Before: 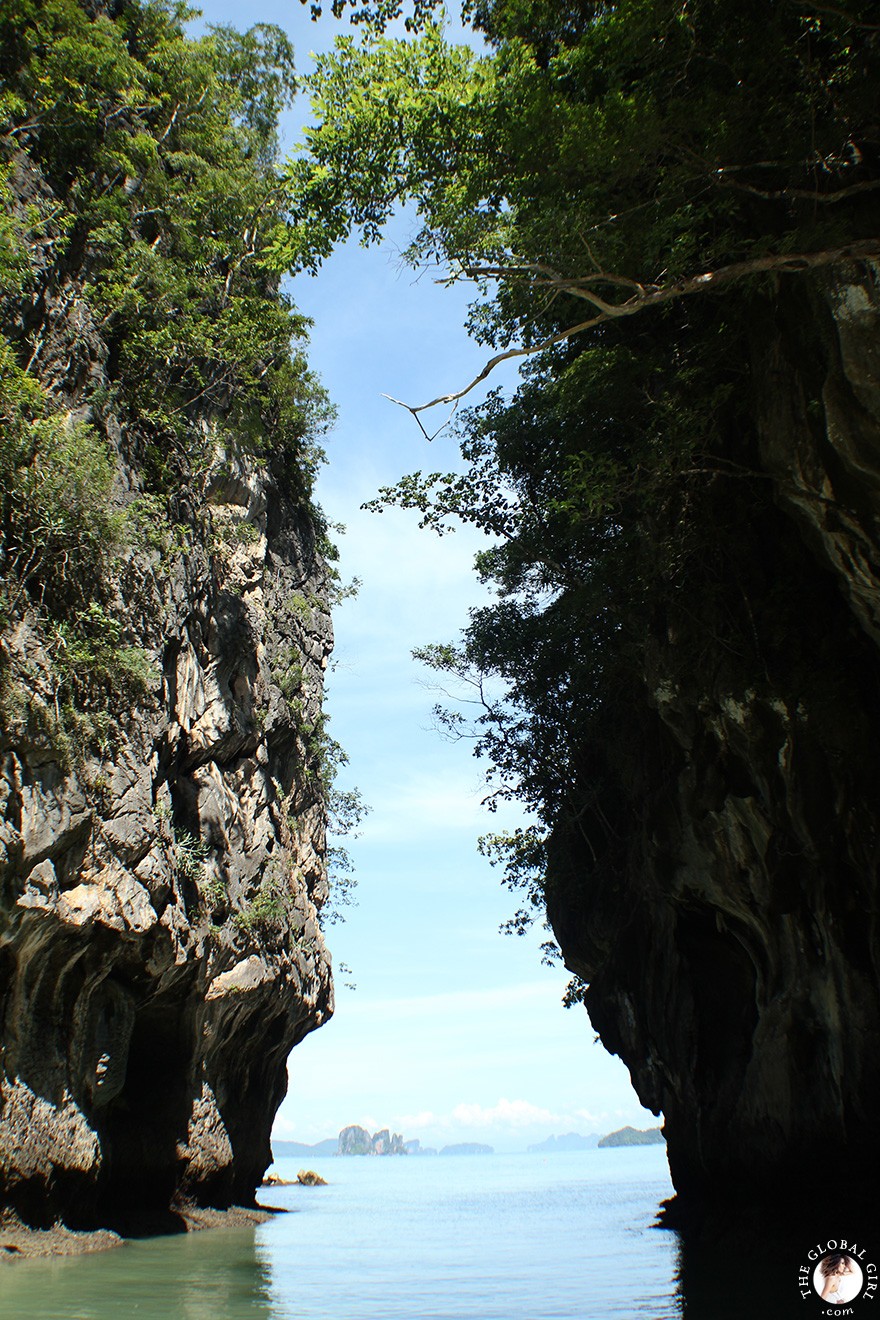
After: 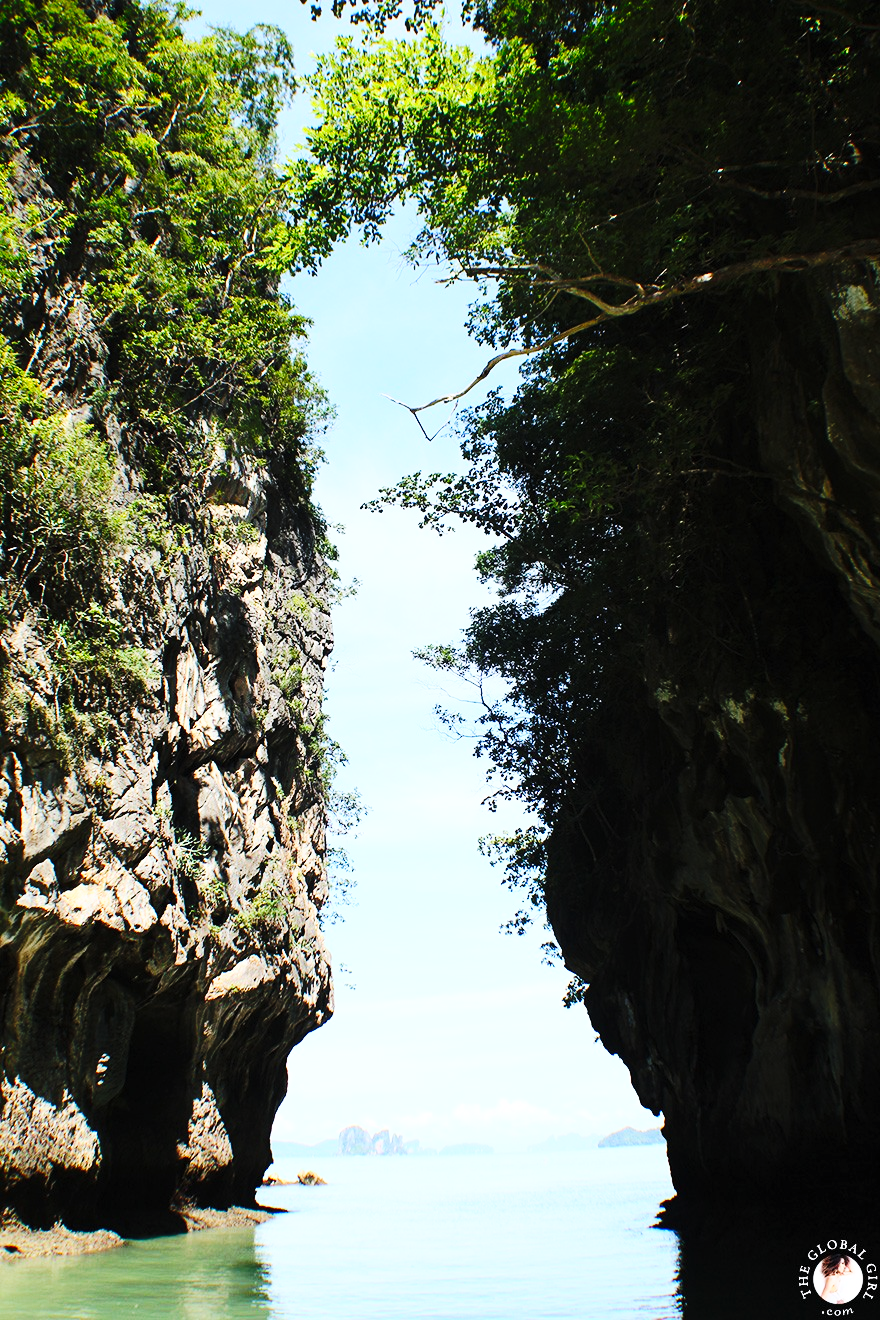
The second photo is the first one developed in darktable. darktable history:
base curve: curves: ch0 [(0, 0) (0.036, 0.025) (0.121, 0.166) (0.206, 0.329) (0.605, 0.79) (1, 1)], preserve colors none
white balance: red 1.004, blue 1.024
contrast brightness saturation: contrast 0.2, brightness 0.16, saturation 0.22
